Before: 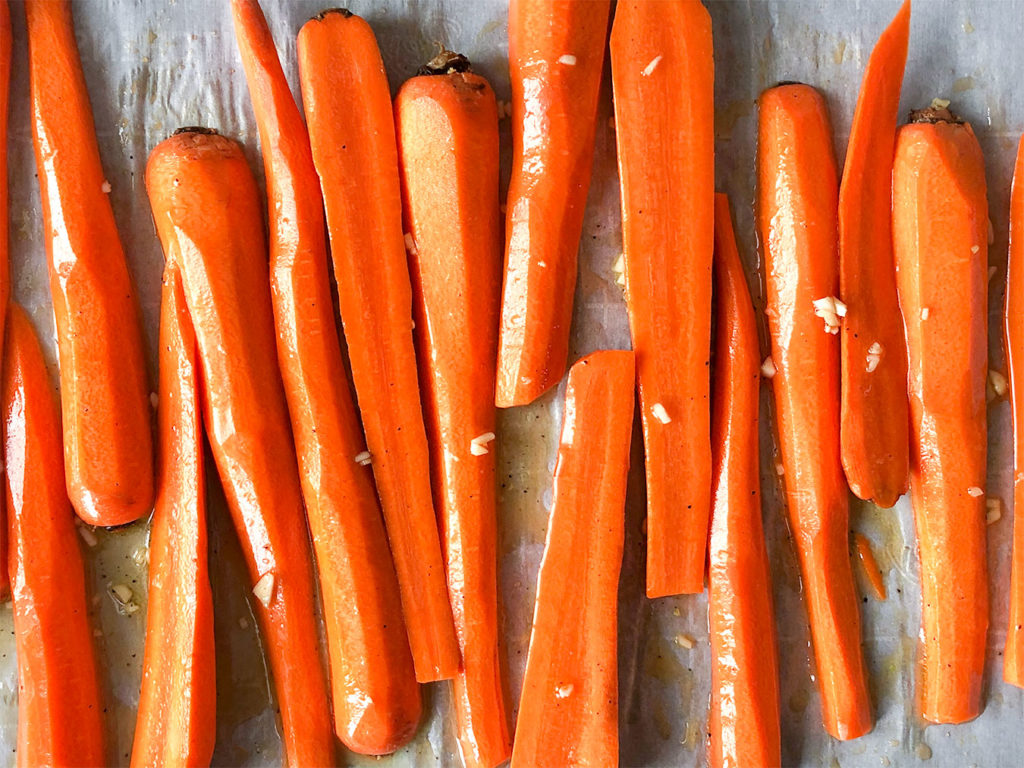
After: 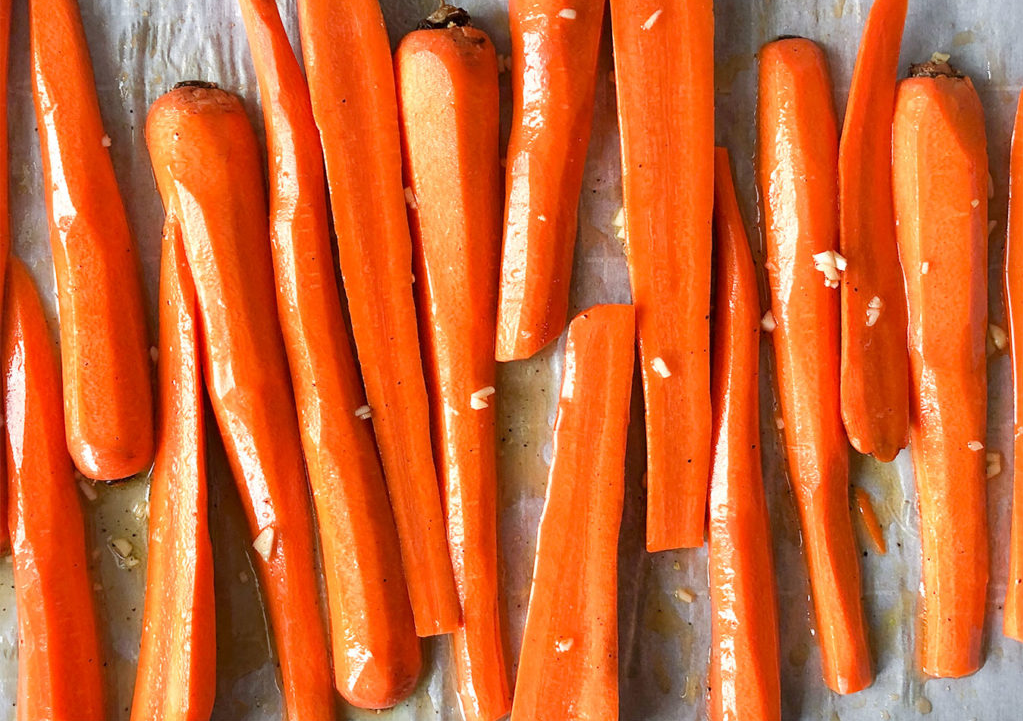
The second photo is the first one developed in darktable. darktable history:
crop and rotate: top 6.097%
